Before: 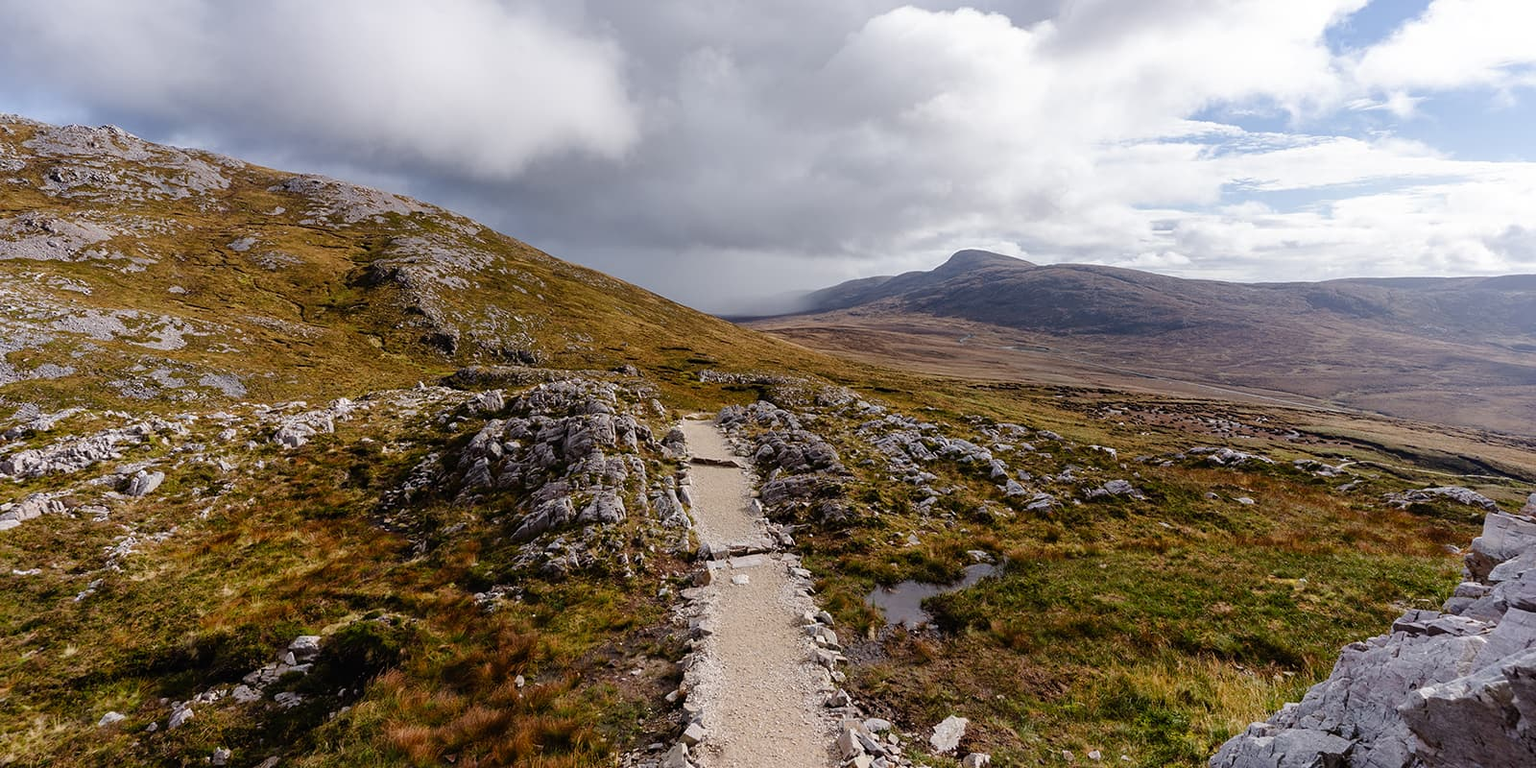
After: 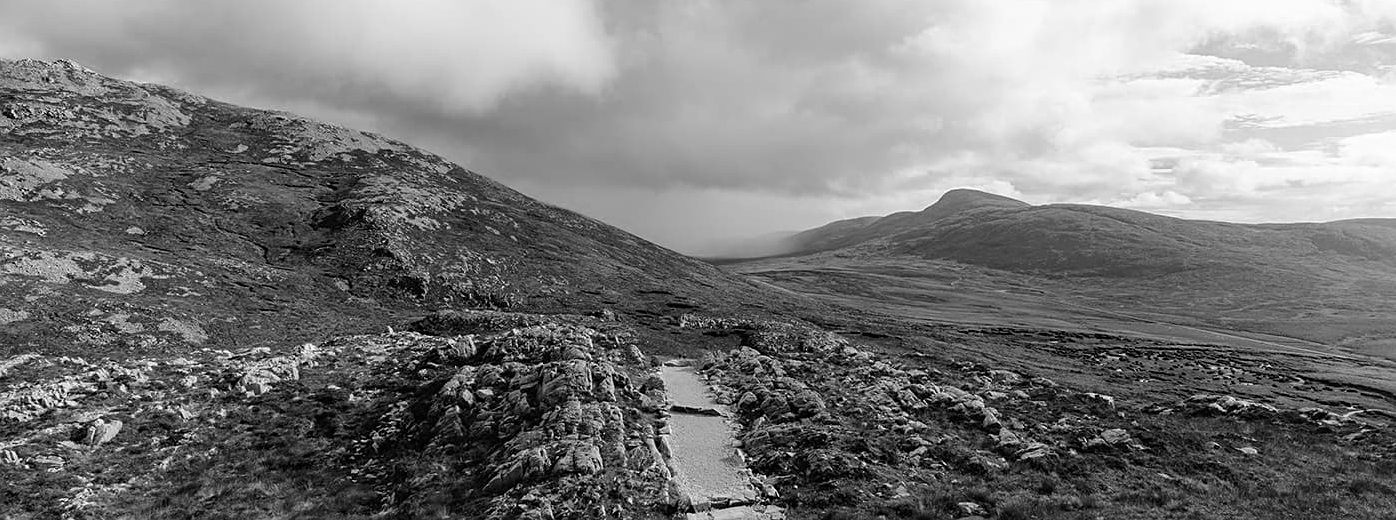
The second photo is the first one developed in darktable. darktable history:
crop: left 3.086%, top 8.913%, right 9.644%, bottom 25.981%
sharpen: amount 0.218
color calibration: output gray [0.18, 0.41, 0.41, 0], gray › normalize channels true, illuminant custom, x 0.368, y 0.373, temperature 4347.72 K, gamut compression 0.003
